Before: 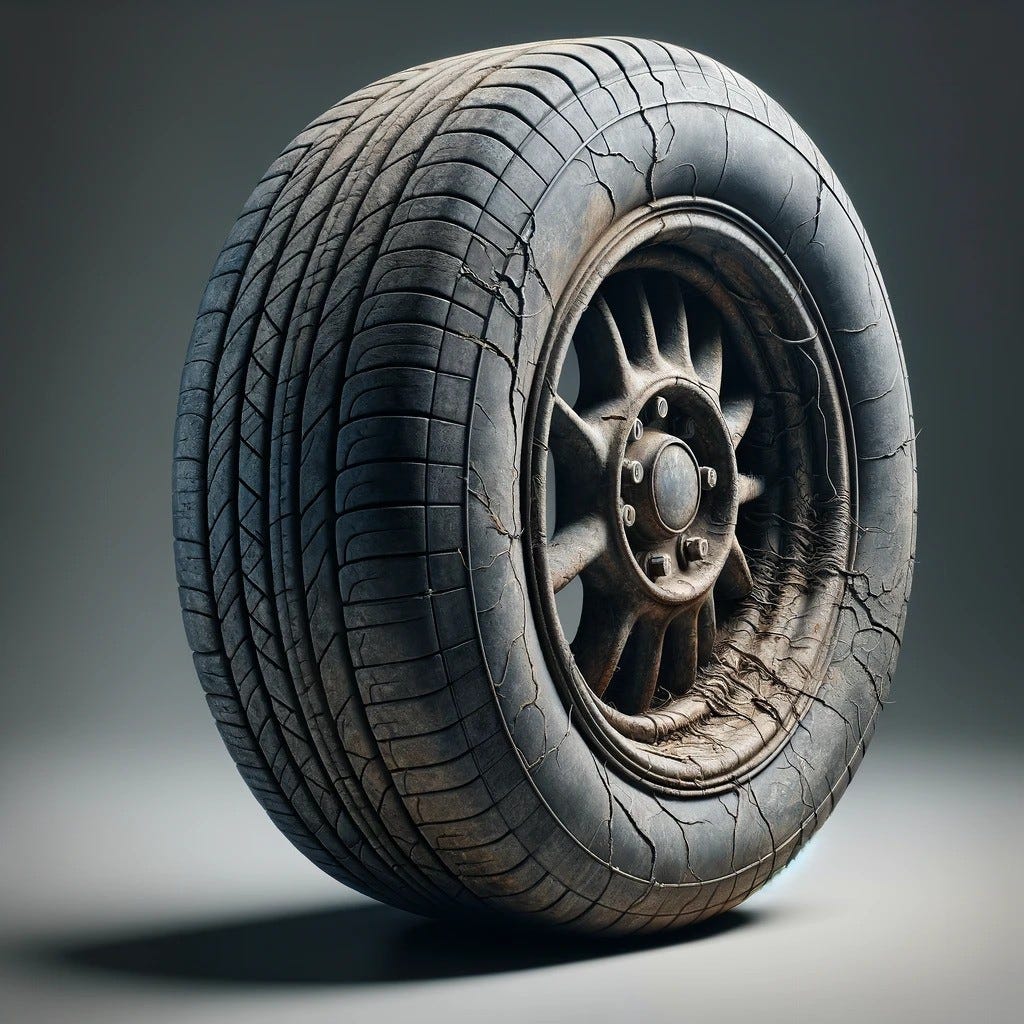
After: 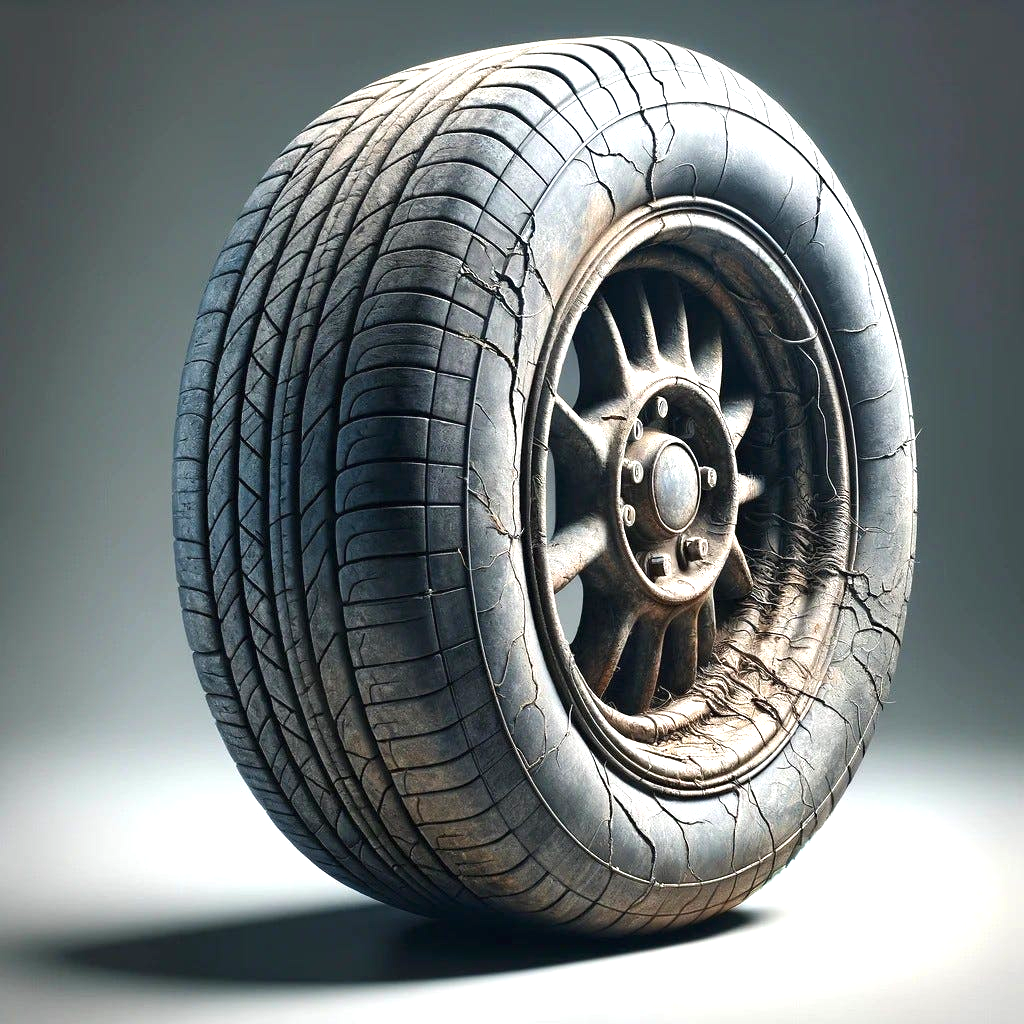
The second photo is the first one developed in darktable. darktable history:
exposure: black level correction 0, exposure 1.098 EV, compensate exposure bias true, compensate highlight preservation false
